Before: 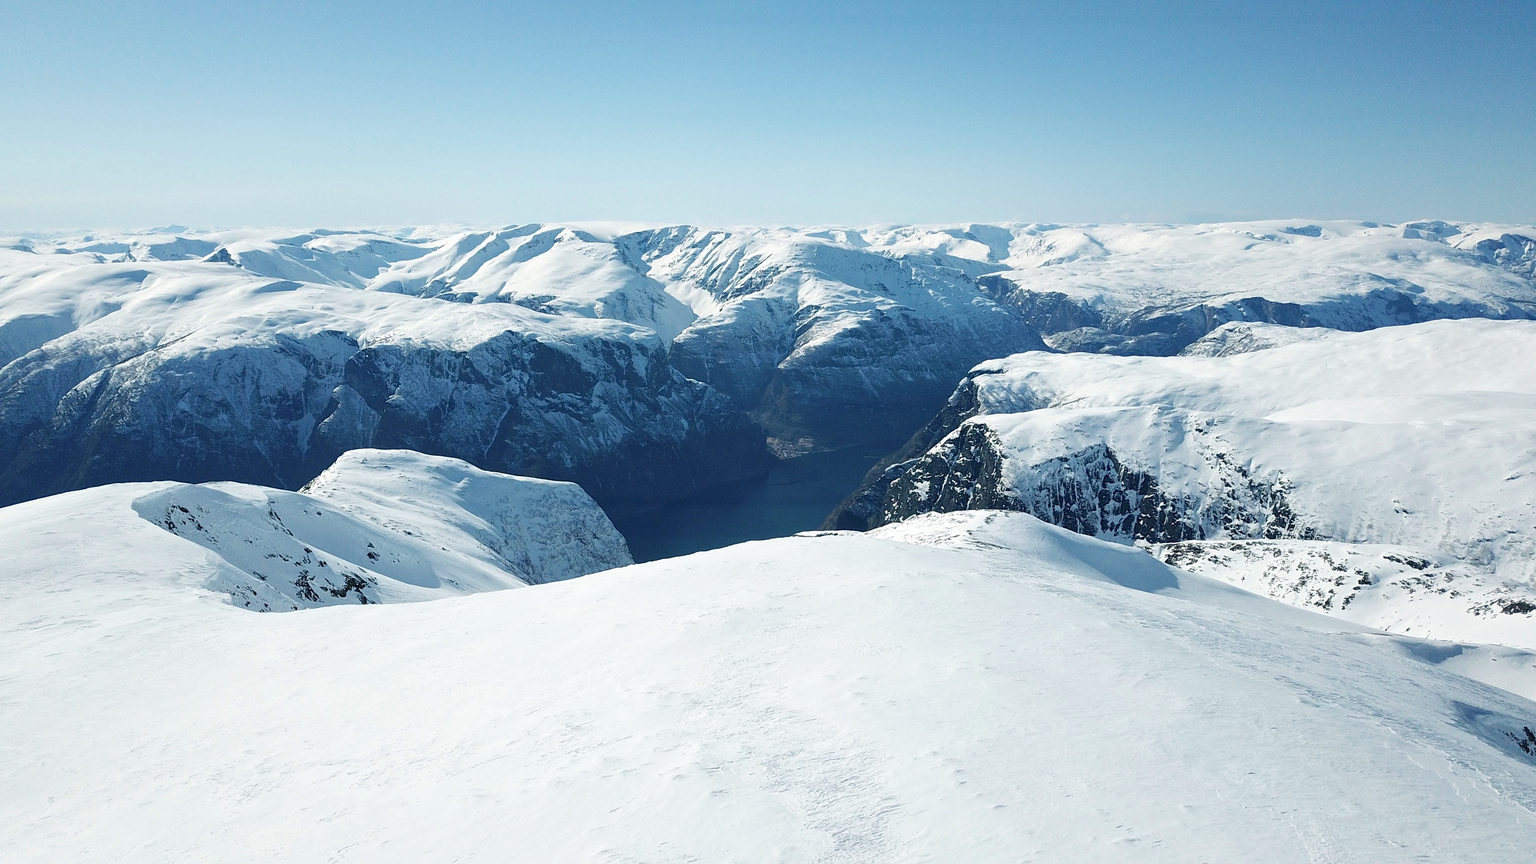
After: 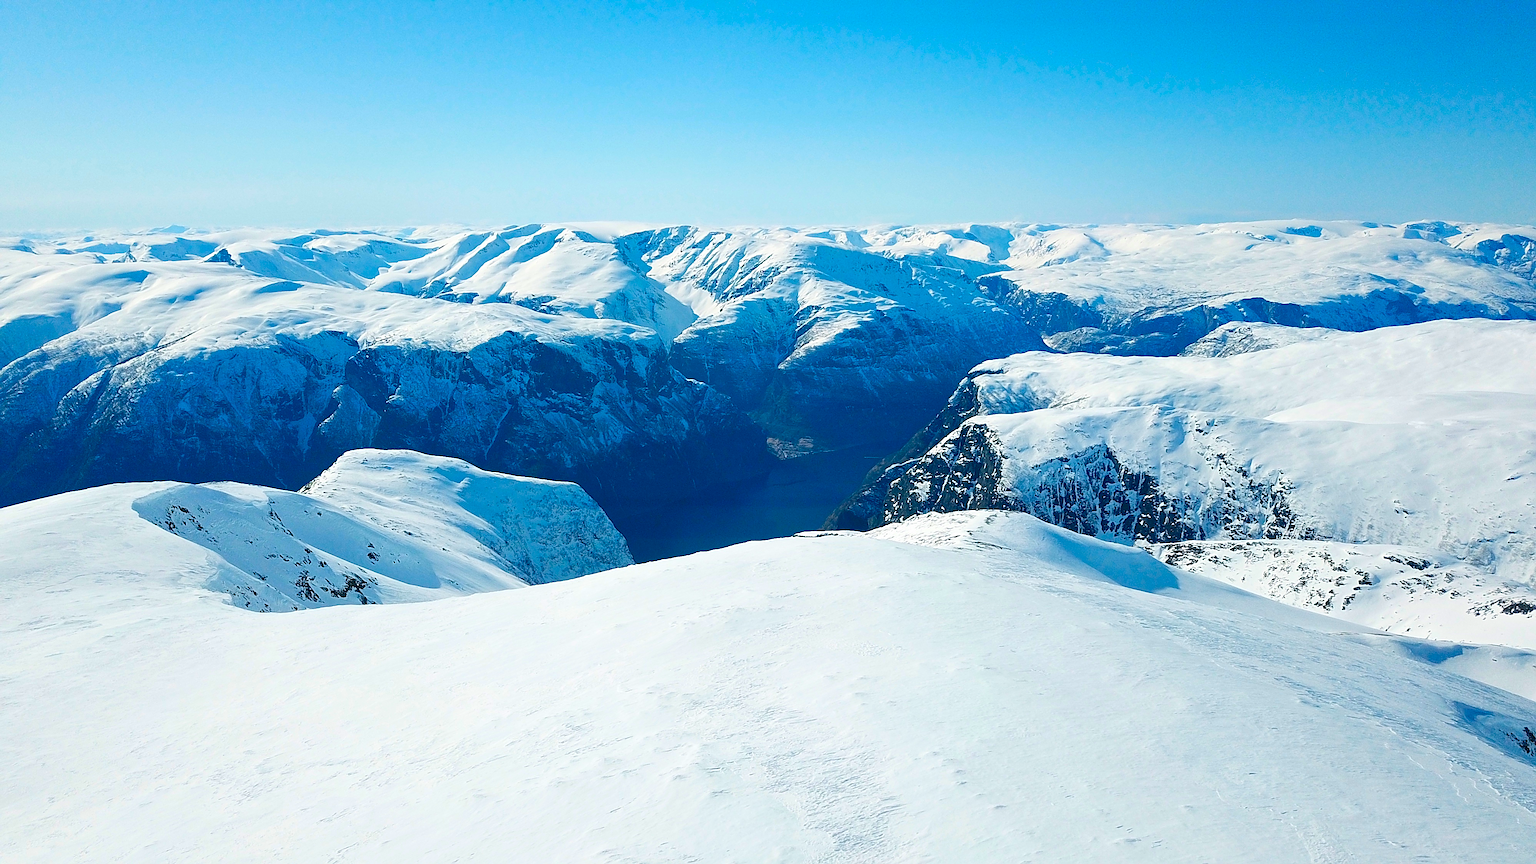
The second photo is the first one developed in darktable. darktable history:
color correction: saturation 1.8
sharpen: on, module defaults
